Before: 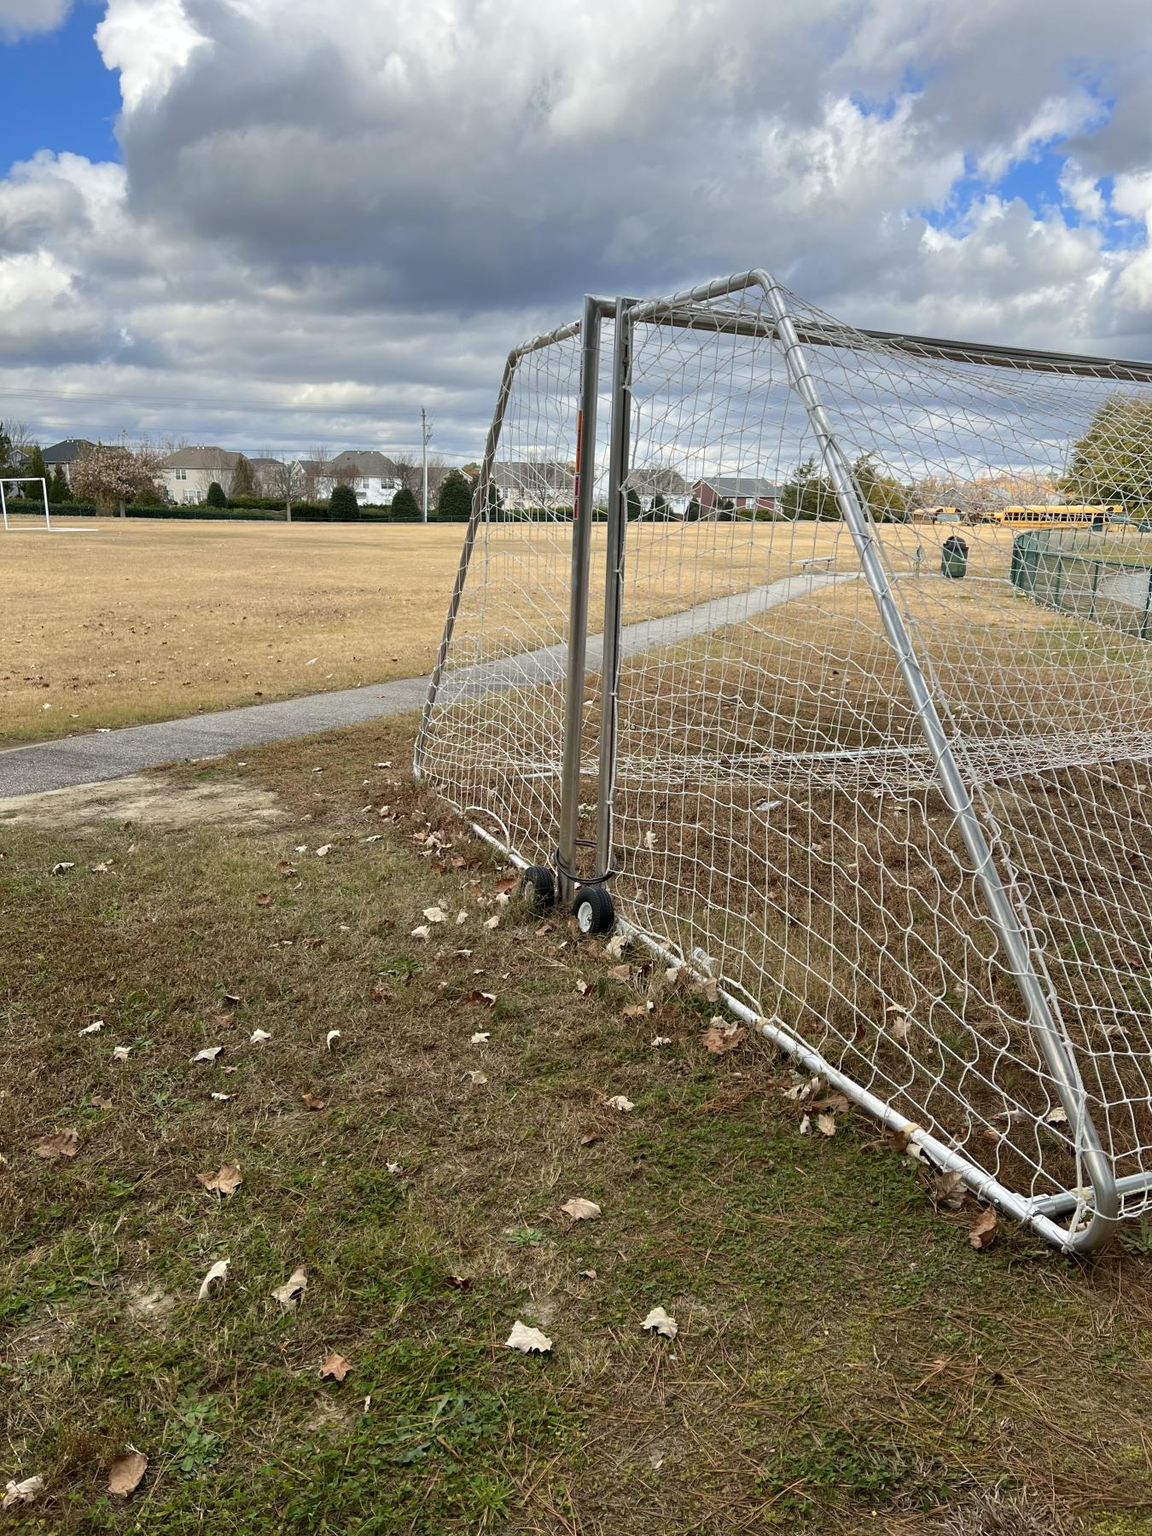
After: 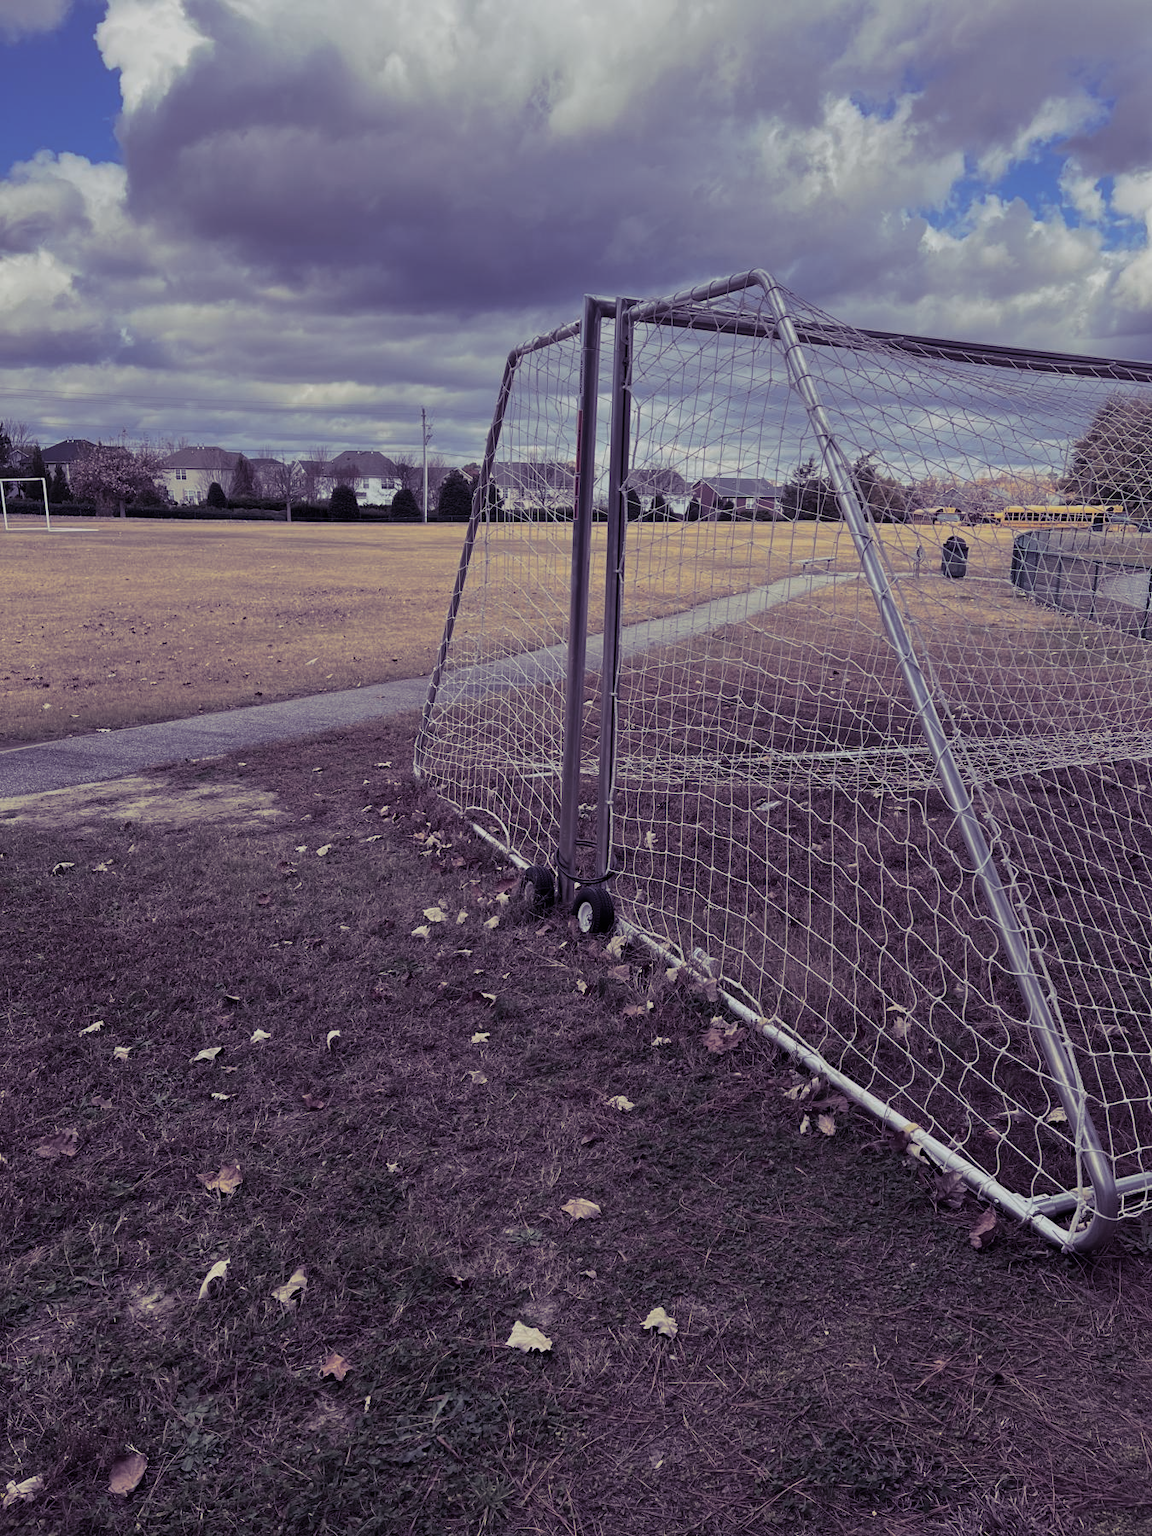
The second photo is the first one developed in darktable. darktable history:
split-toning: shadows › hue 255.6°, shadows › saturation 0.66, highlights › hue 43.2°, highlights › saturation 0.68, balance -50.1
exposure: black level correction 0, exposure -0.721 EV, compensate highlight preservation false
